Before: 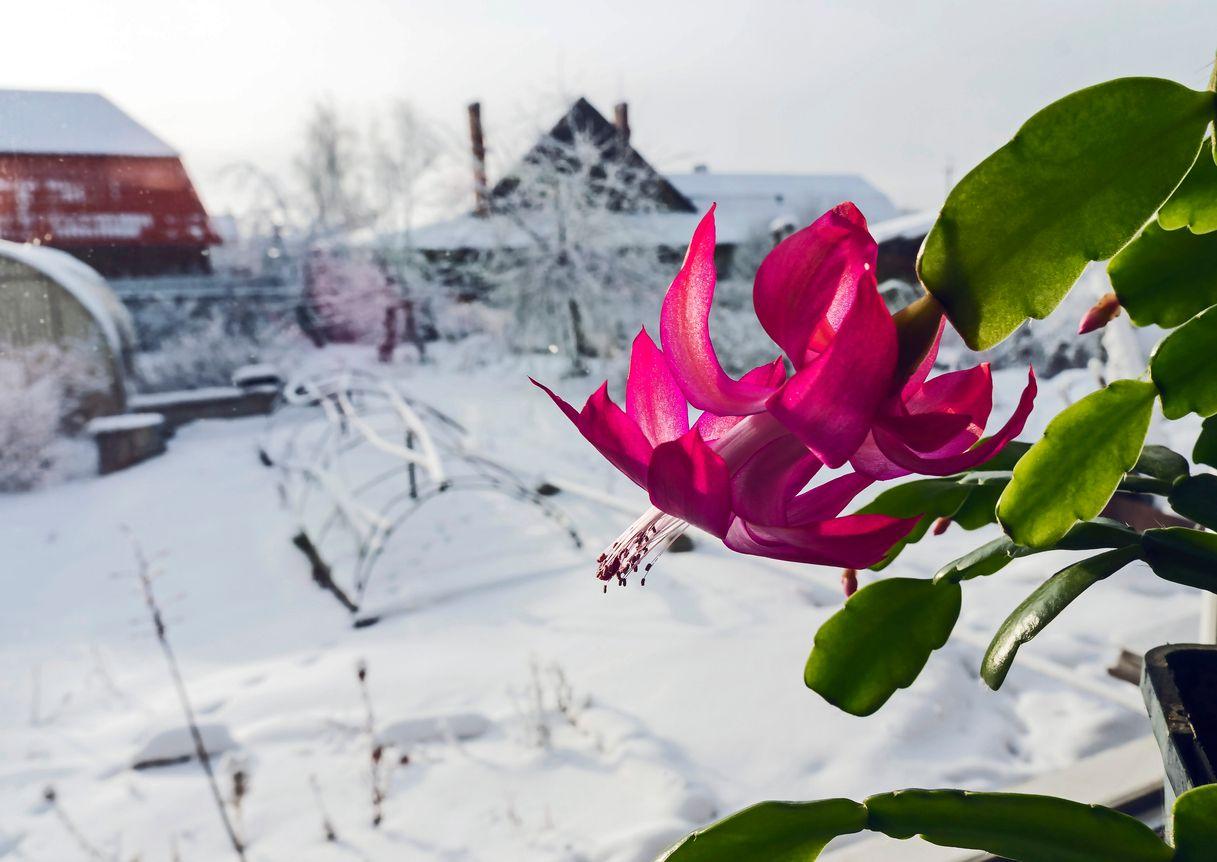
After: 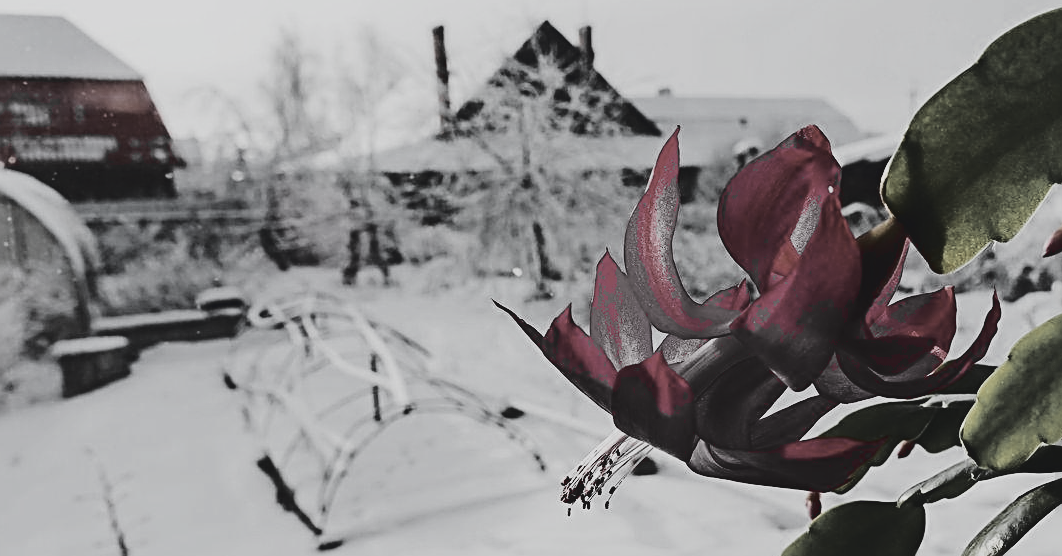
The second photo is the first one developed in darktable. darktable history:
tone curve: curves: ch0 [(0, 0.072) (0.249, 0.176) (0.518, 0.489) (0.832, 0.854) (1, 0.948)], color space Lab, linked channels, preserve colors none
color zones: curves: ch0 [(0.004, 0.388) (0.125, 0.392) (0.25, 0.404) (0.375, 0.5) (0.5, 0.5) (0.625, 0.5) (0.75, 0.5) (0.875, 0.5)]; ch1 [(0, 0.5) (0.125, 0.5) (0.25, 0.5) (0.375, 0.124) (0.524, 0.124) (0.645, 0.128) (0.789, 0.132) (0.914, 0.096) (0.998, 0.068)]
velvia: strength 27%
filmic rgb: black relative exposure -7.65 EV, white relative exposure 4.56 EV, hardness 3.61
color correction: saturation 0.3
sharpen: radius 2.584, amount 0.688
white balance: red 0.98, blue 1.034
crop: left 3.015%, top 8.969%, right 9.647%, bottom 26.457%
